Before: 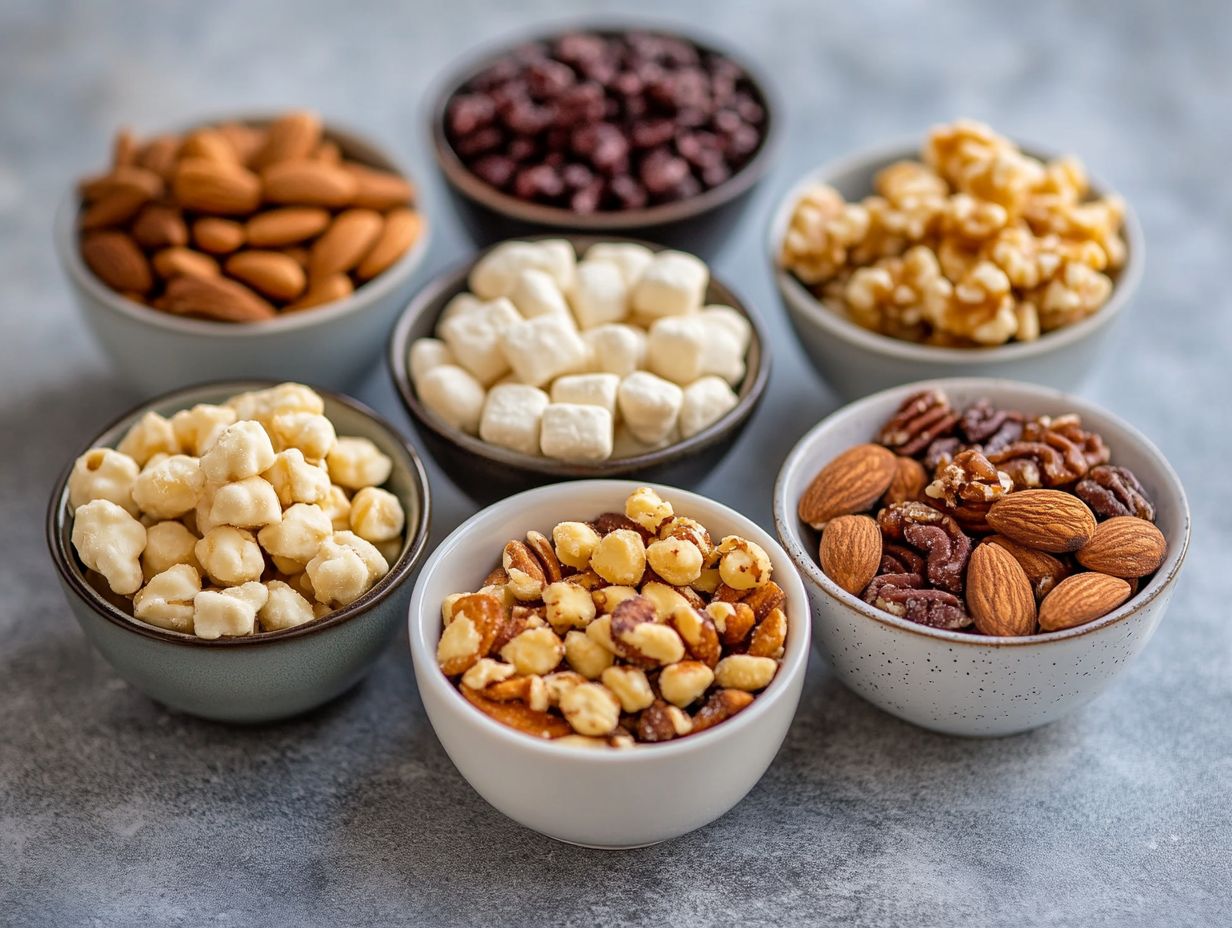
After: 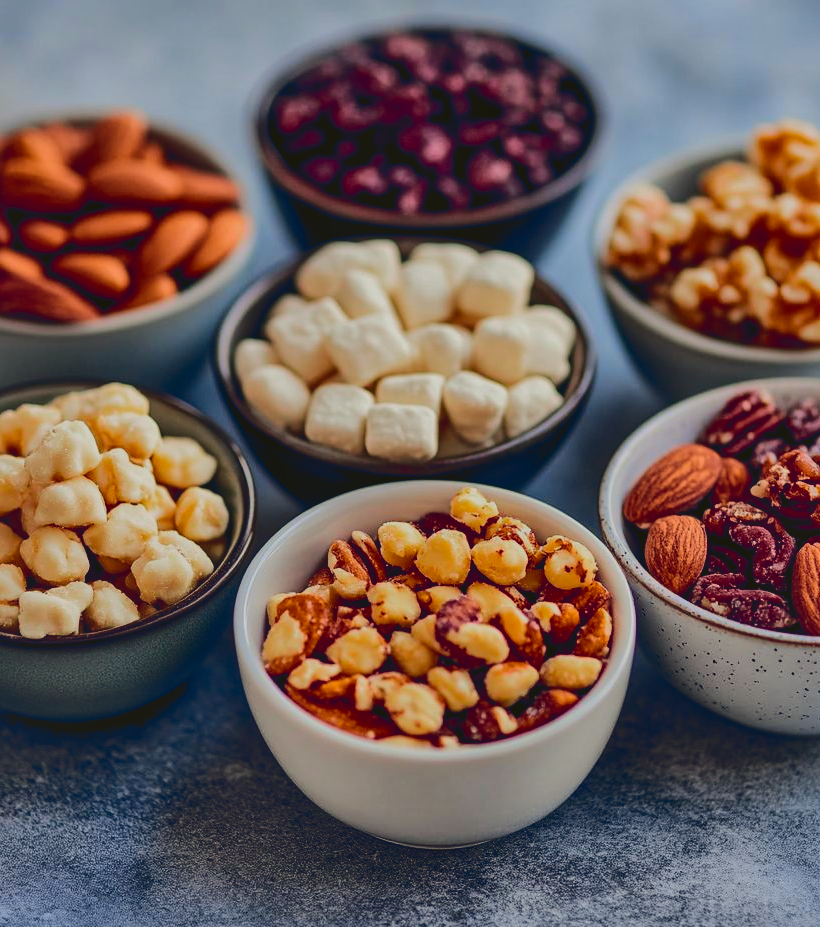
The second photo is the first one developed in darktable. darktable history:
base curve: curves: ch0 [(0, 0) (0.032, 0.025) (0.121, 0.166) (0.206, 0.329) (0.605, 0.79) (1, 1)], exposure shift 0.01
contrast brightness saturation: contrast -0.195, saturation 0.187
exposure: exposure -1.542 EV, compensate highlight preservation false
crop and rotate: left 14.285%, right 19.141%
tone curve: curves: ch0 [(0, 0.039) (0.194, 0.159) (0.469, 0.544) (0.693, 0.77) (0.751, 0.871) (1, 1)]; ch1 [(0, 0) (0.508, 0.506) (0.547, 0.563) (0.592, 0.631) (0.715, 0.706) (1, 1)]; ch2 [(0, 0) (0.243, 0.175) (0.362, 0.301) (0.492, 0.515) (0.544, 0.557) (0.595, 0.612) (0.631, 0.641) (1, 1)], color space Lab, independent channels, preserve colors none
local contrast: mode bilateral grid, contrast 19, coarseness 50, detail 132%, midtone range 0.2
color balance rgb: global offset › chroma 0.146%, global offset › hue 253.74°, perceptual saturation grading › global saturation 20%, perceptual saturation grading › highlights -25.241%, perceptual saturation grading › shadows 26.054%
shadows and highlights: highlights color adjustment 56.28%, soften with gaussian
